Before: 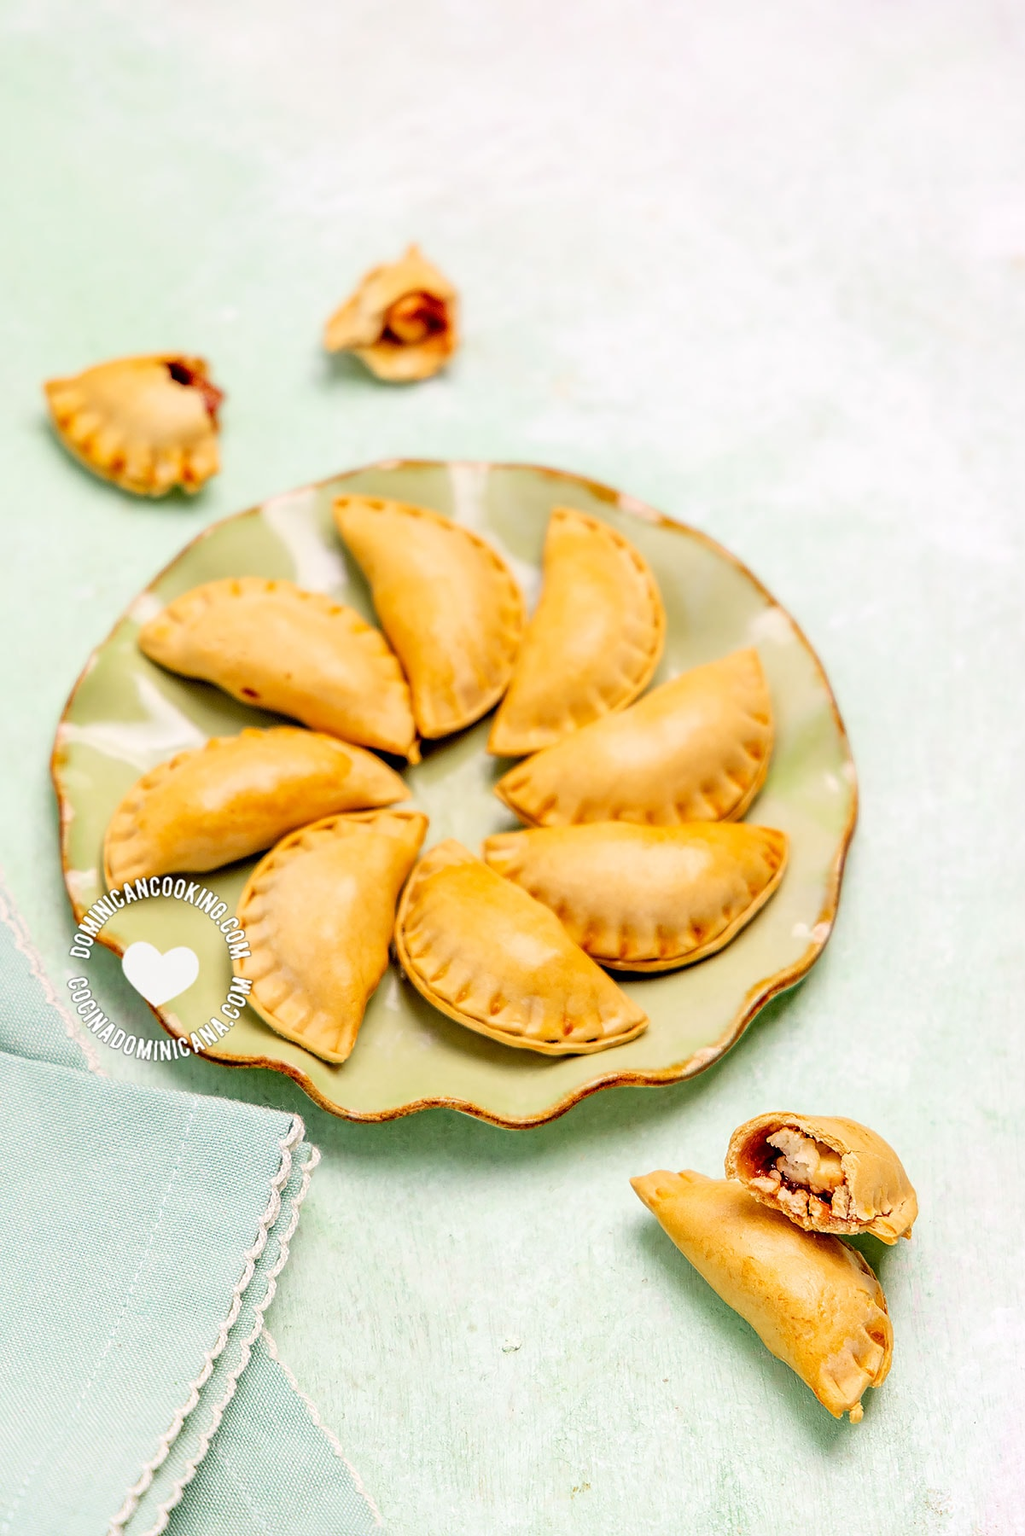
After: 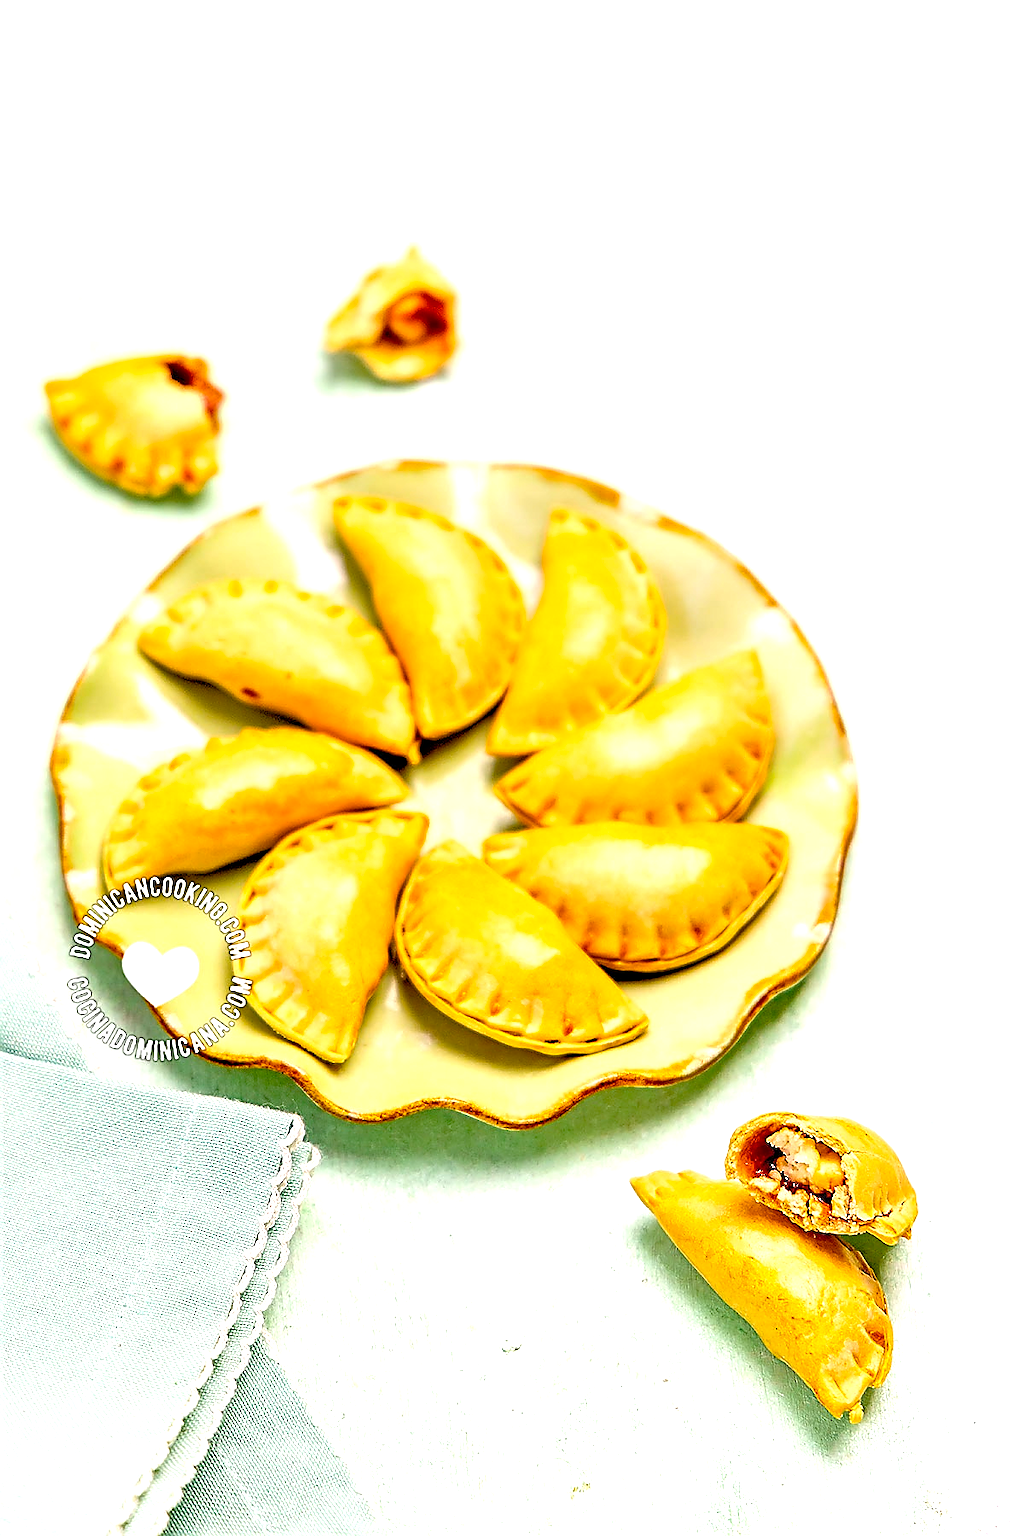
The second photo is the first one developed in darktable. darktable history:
haze removal: strength 0.289, distance 0.254, compatibility mode true, adaptive false
sharpen: radius 1.381, amount 1.262, threshold 0.793
tone equalizer: -7 EV 0.163 EV, -6 EV 0.565 EV, -5 EV 1.12 EV, -4 EV 1.31 EV, -3 EV 1.13 EV, -2 EV 0.6 EV, -1 EV 0.159 EV
color balance rgb: highlights gain › luminance 14.899%, perceptual saturation grading › global saturation 17.749%, perceptual brilliance grading › global brilliance 11.72%
